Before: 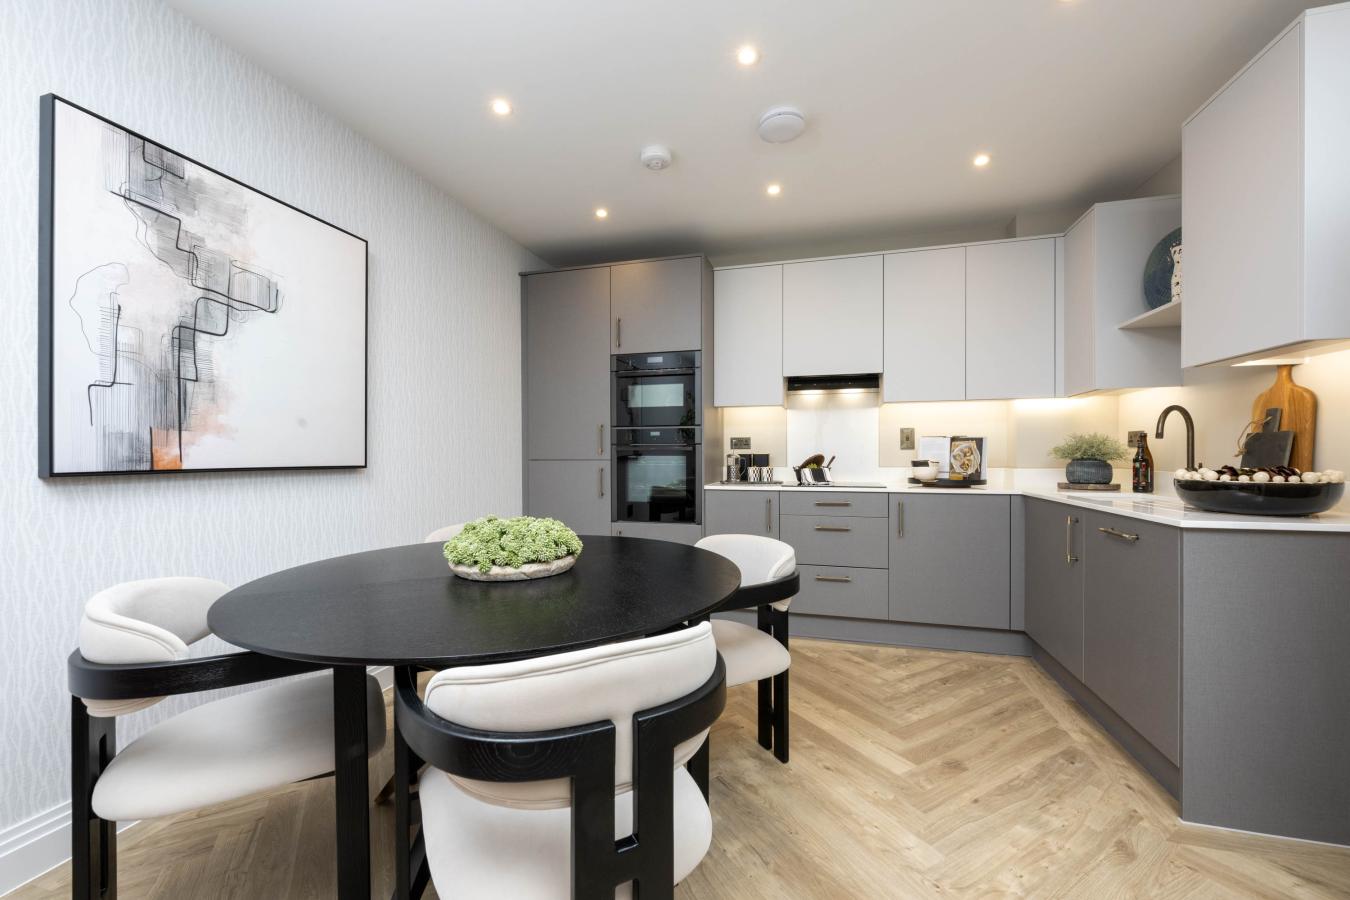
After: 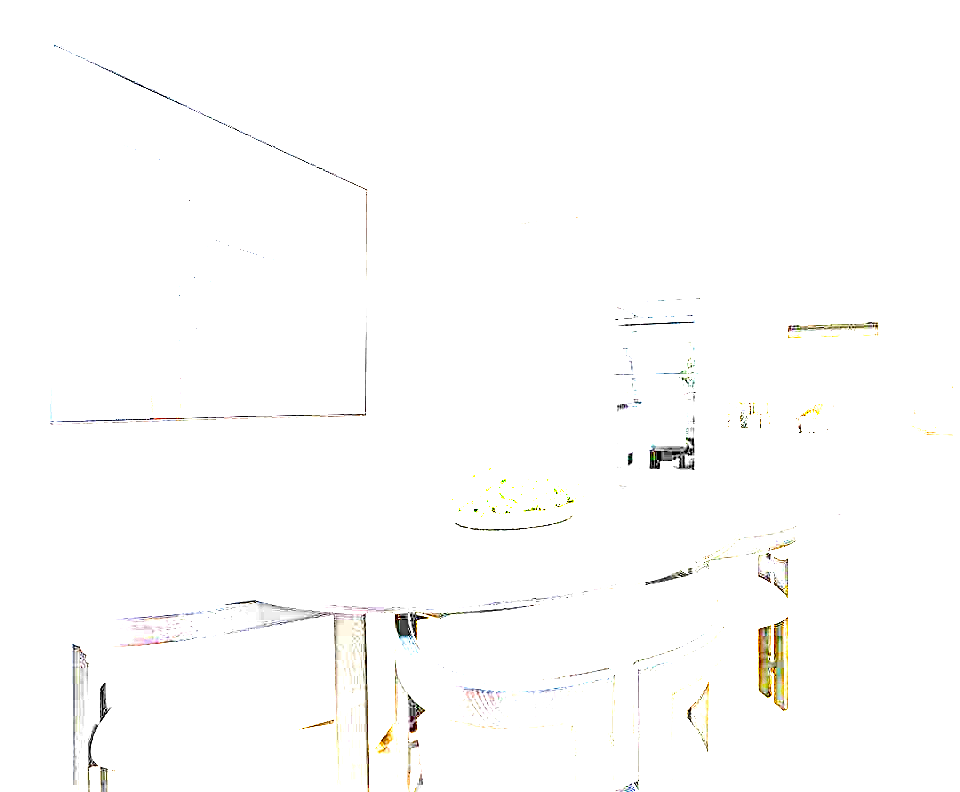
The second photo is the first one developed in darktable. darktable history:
vignetting: fall-off radius 60.65%
sharpen: radius 2.767
exposure: exposure 8 EV, compensate highlight preservation false
crop: top 5.803%, right 27.864%, bottom 5.804%
